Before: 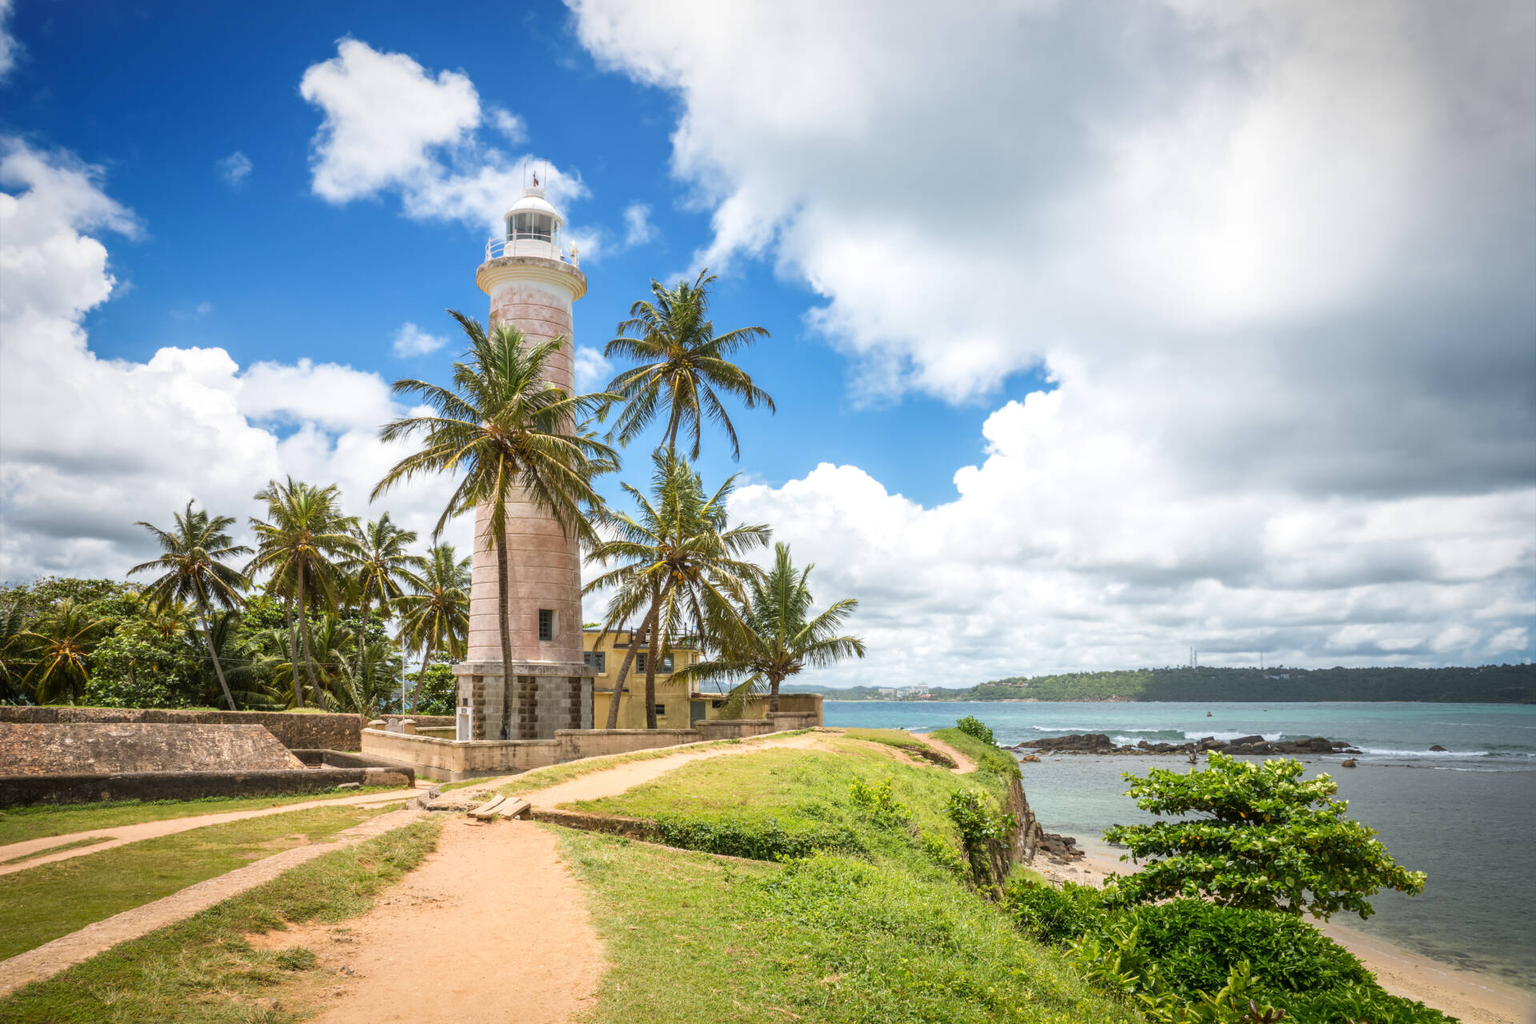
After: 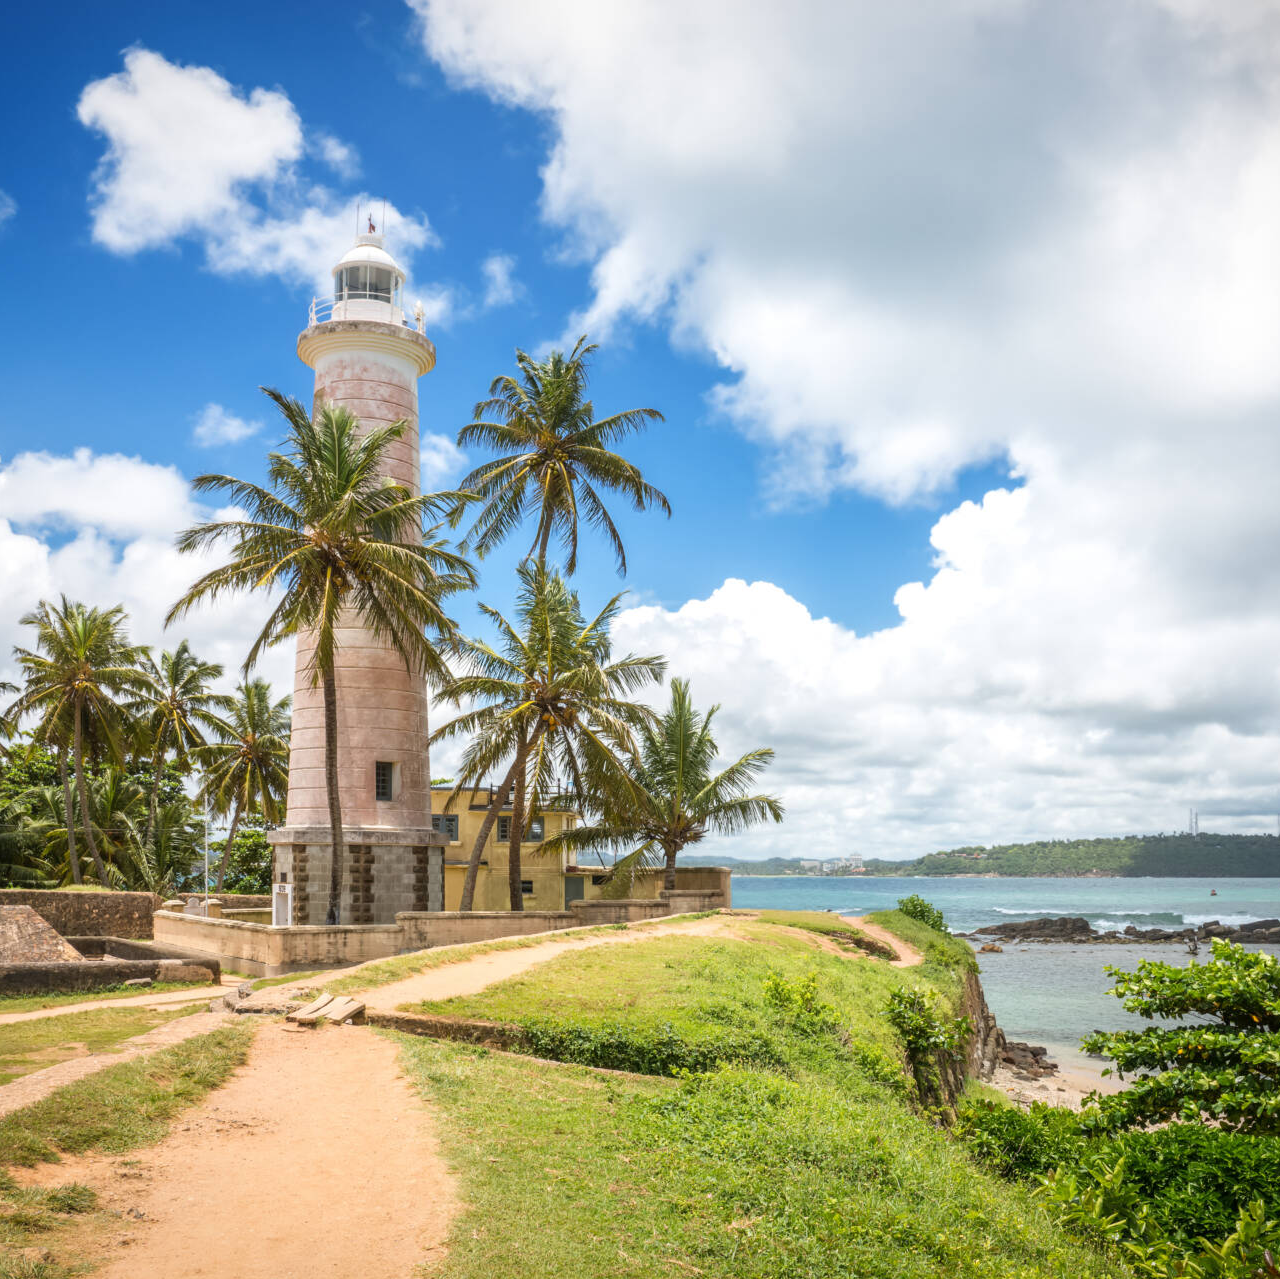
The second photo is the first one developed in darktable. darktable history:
crop and rotate: left 15.527%, right 17.802%
